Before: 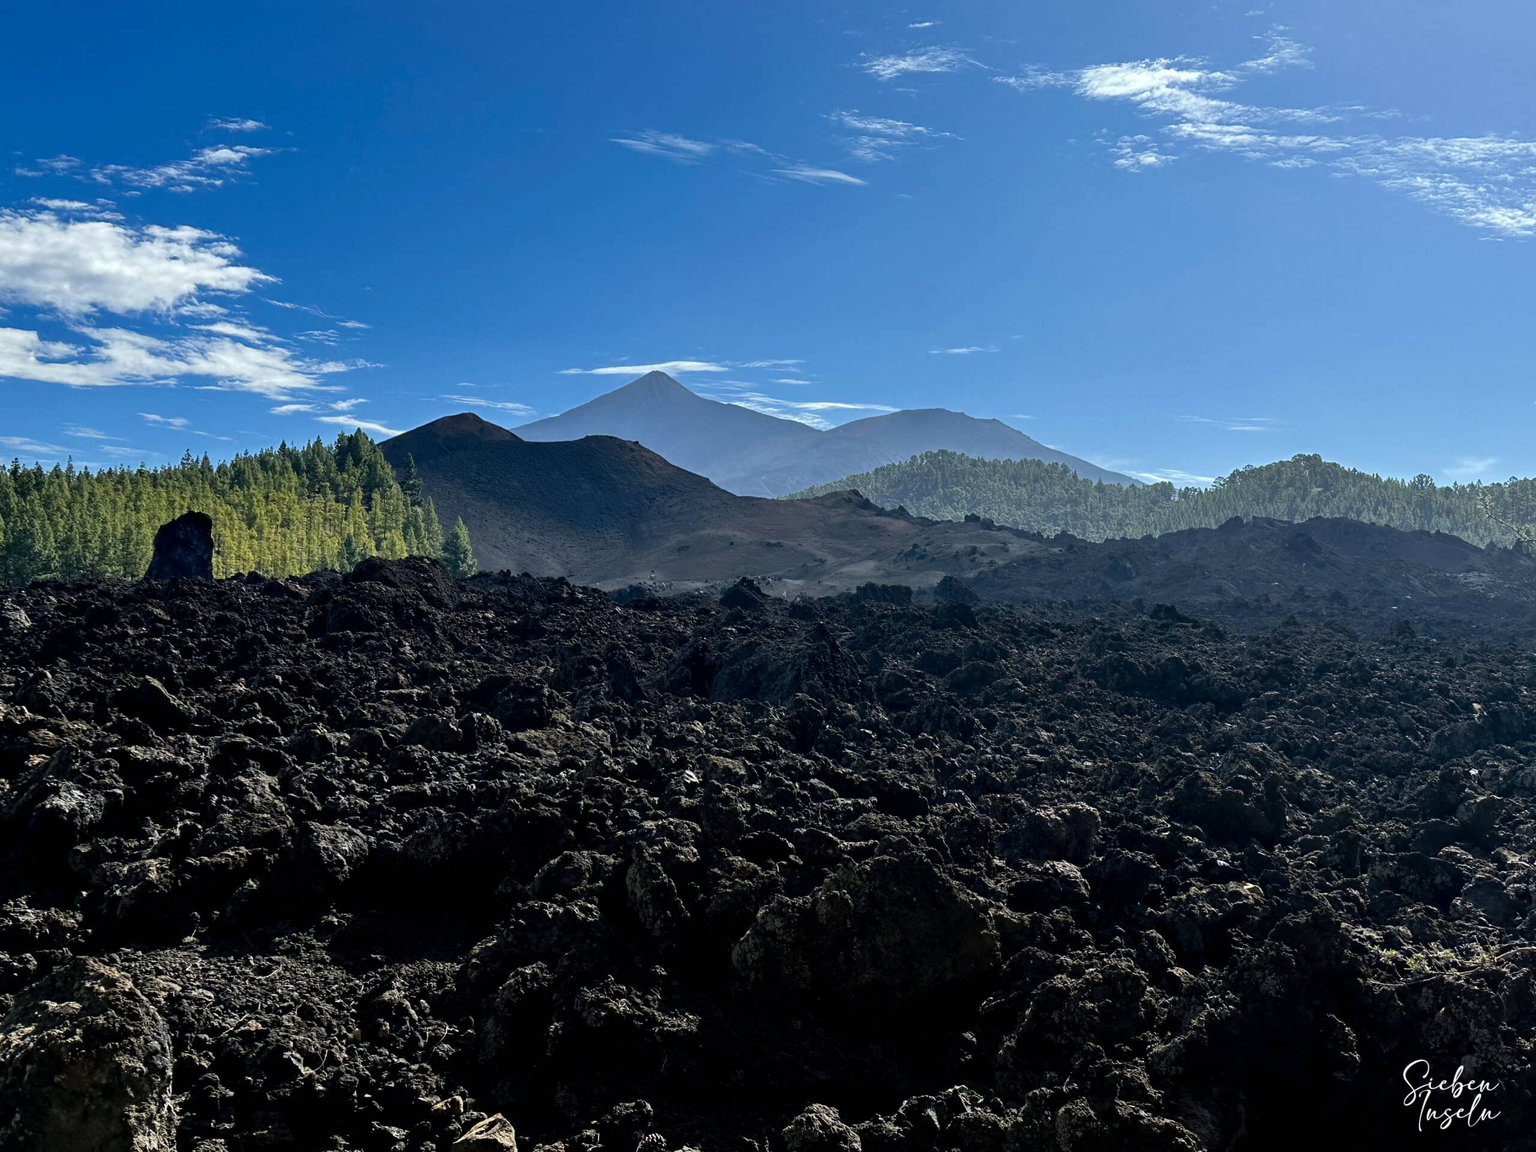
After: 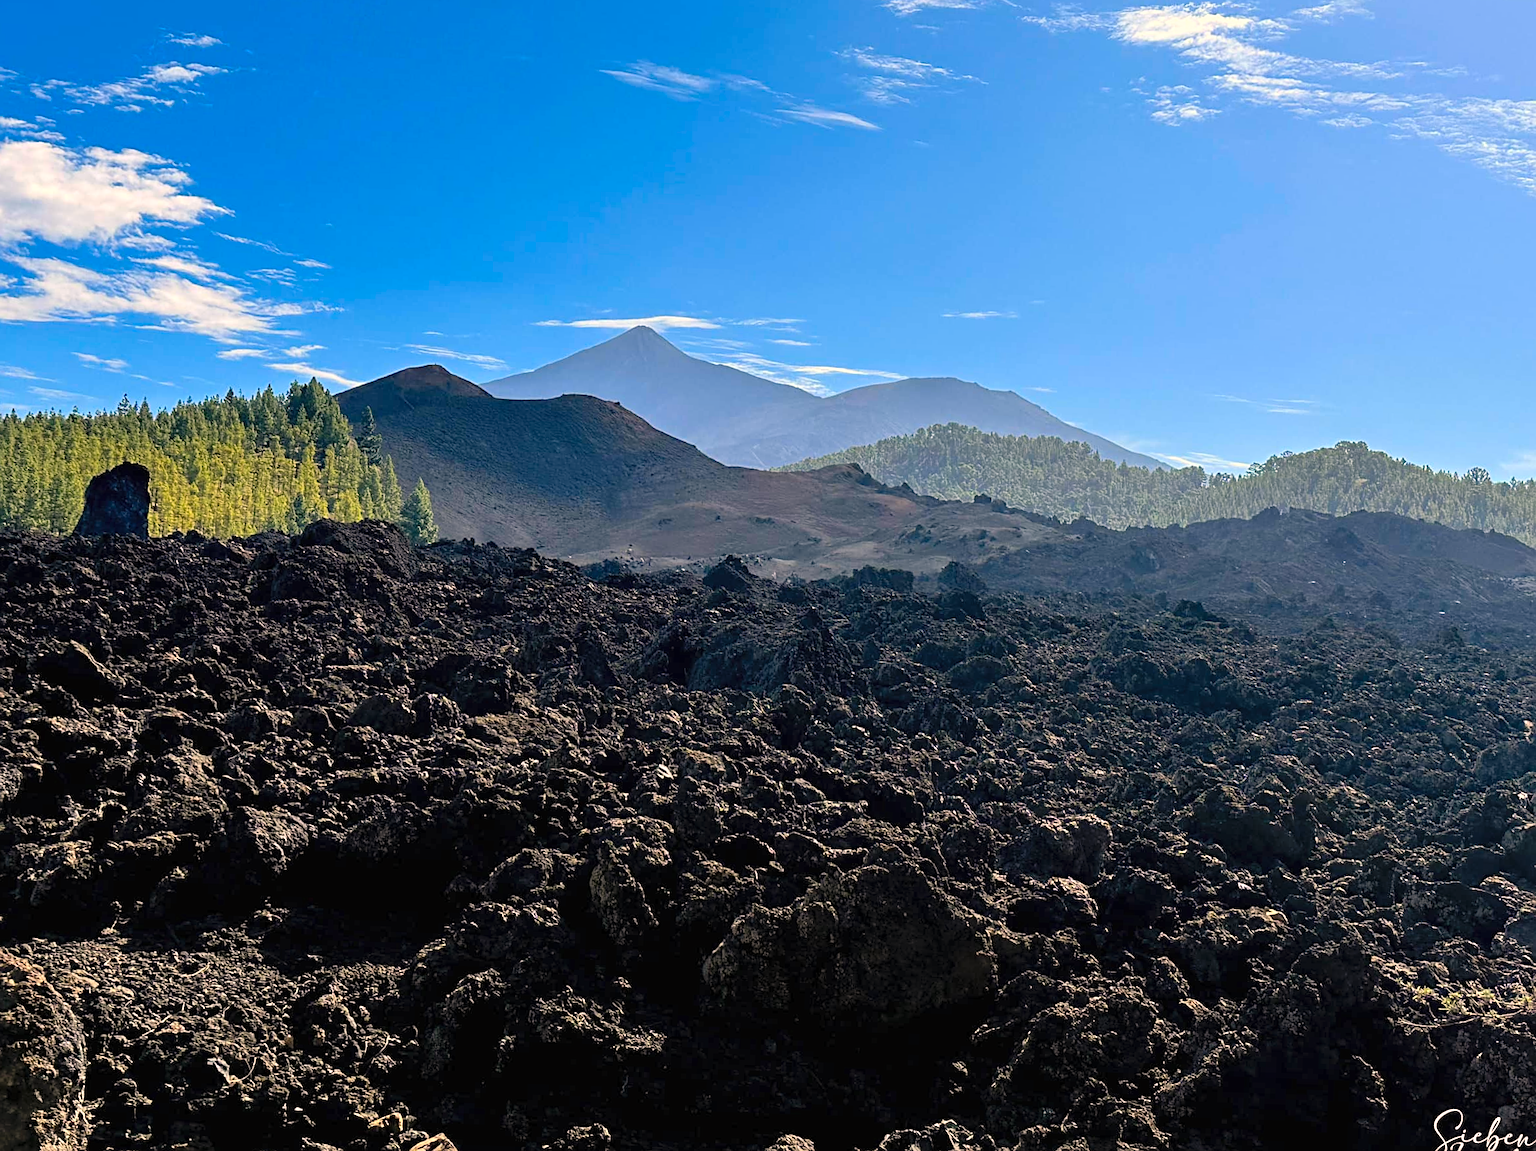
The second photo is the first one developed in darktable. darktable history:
crop and rotate: angle -1.96°, left 3.097%, top 4.154%, right 1.586%, bottom 0.529%
white balance: red 1.127, blue 0.943
sharpen: on, module defaults
contrast brightness saturation: contrast 0.07, brightness 0.18, saturation 0.4
